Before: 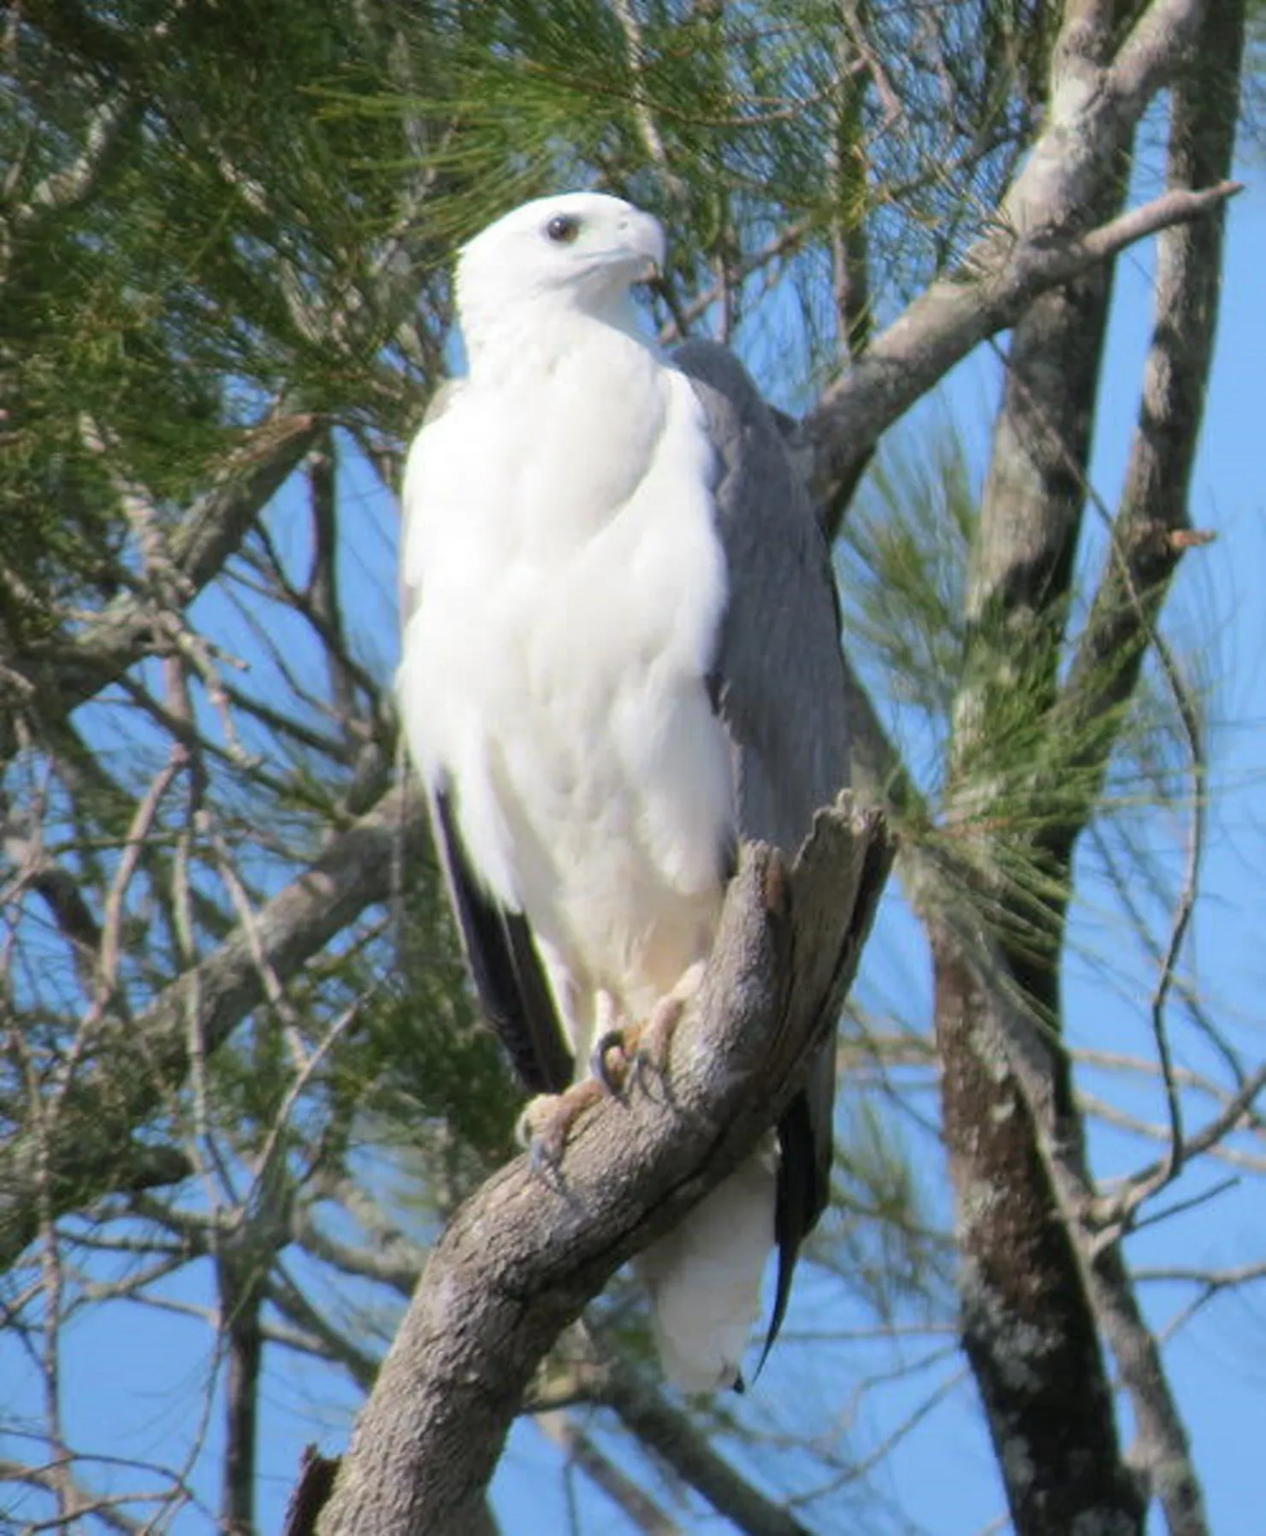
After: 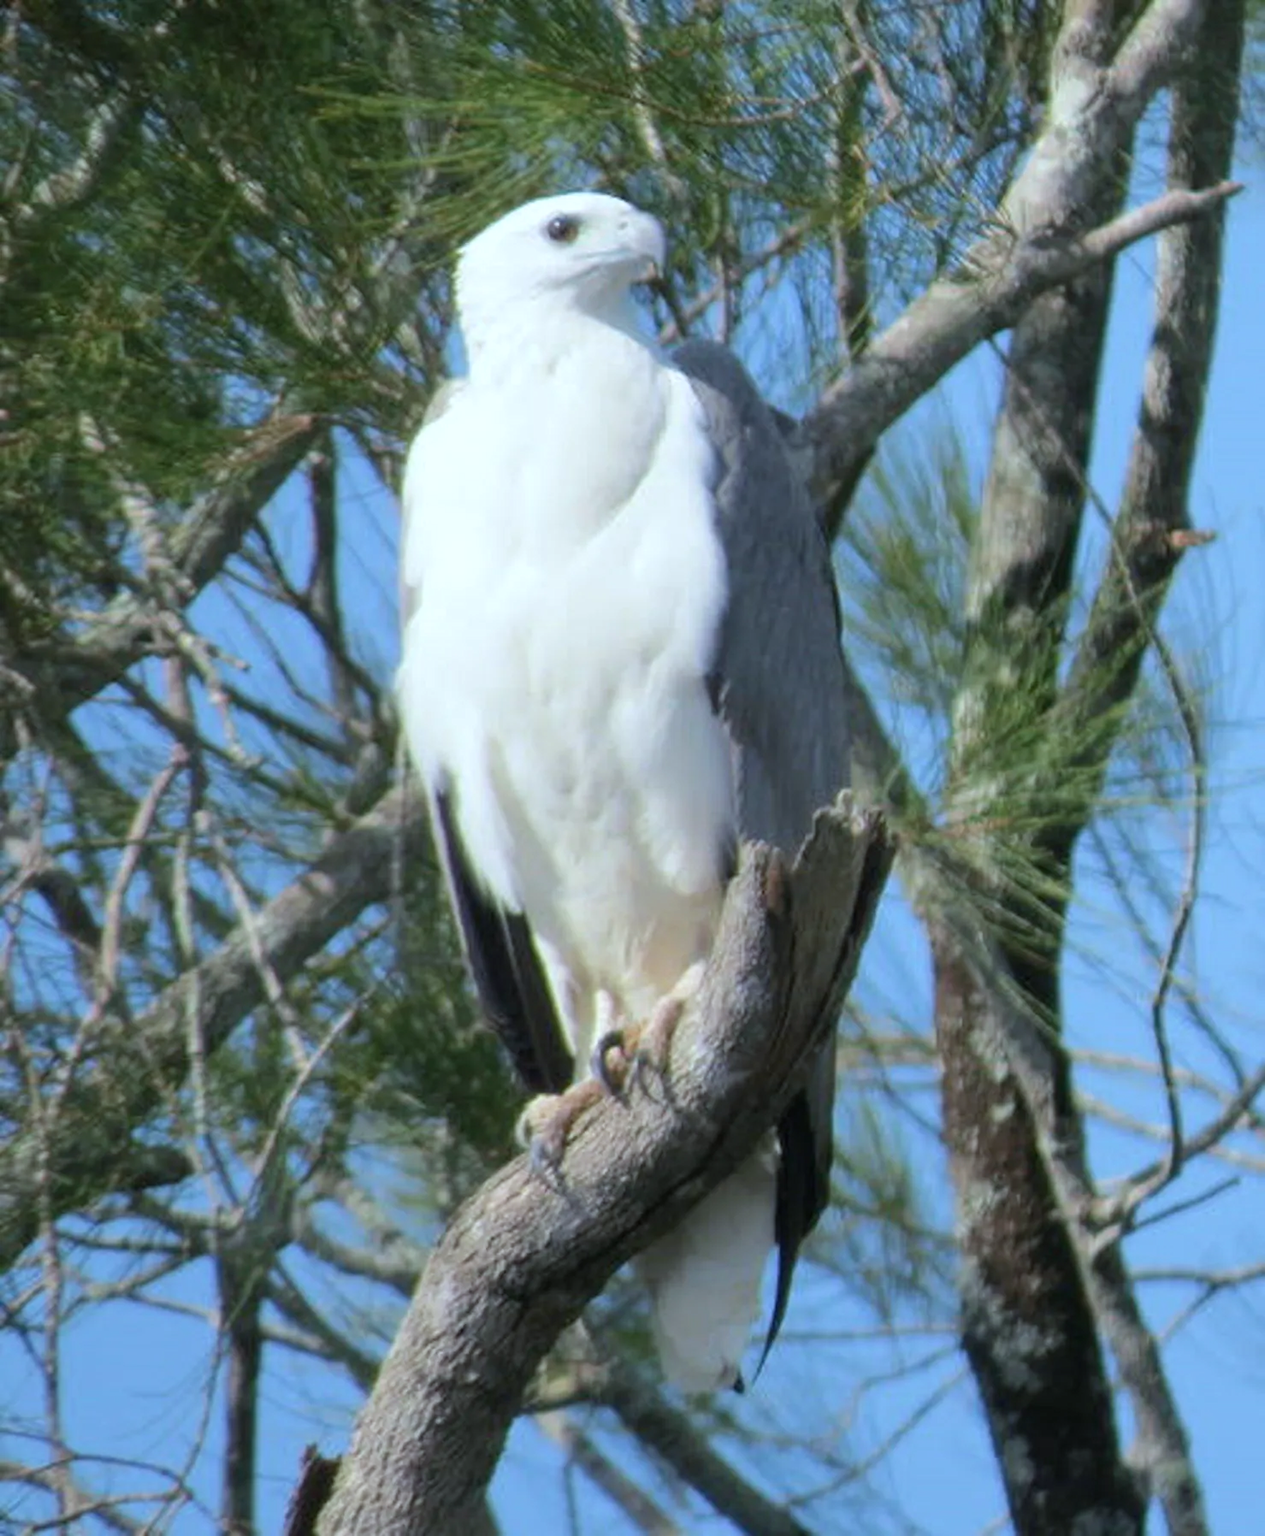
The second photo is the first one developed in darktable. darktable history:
color calibration: illuminant Planckian (black body), adaptation linear Bradford (ICC v4), x 0.364, y 0.367, temperature 4414.67 K, gamut compression 2.97
